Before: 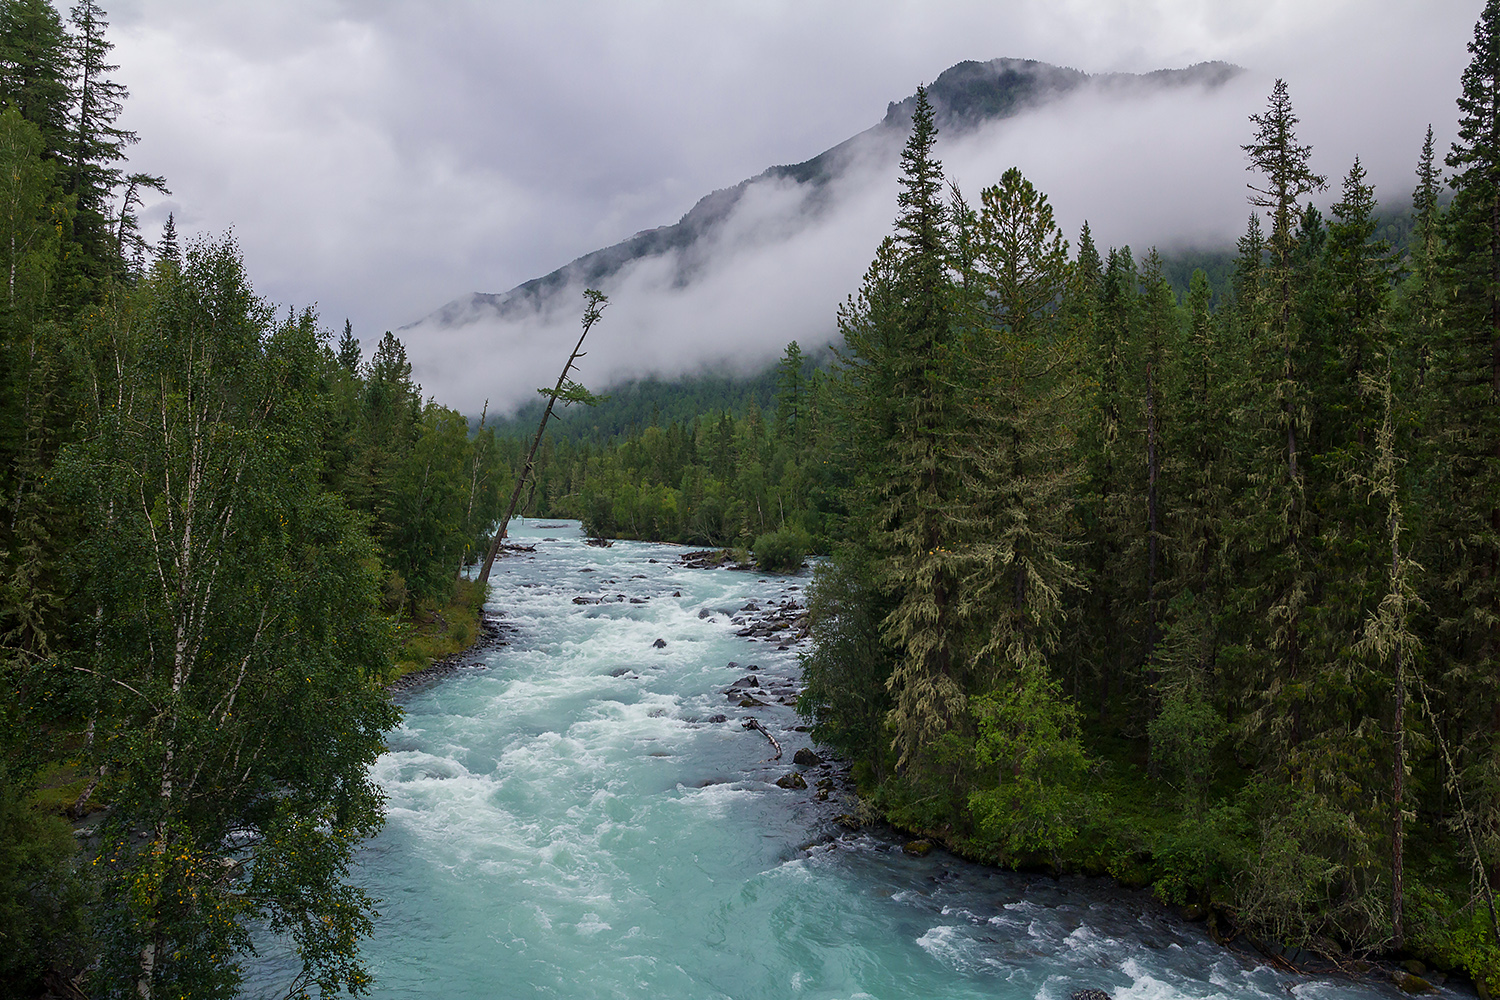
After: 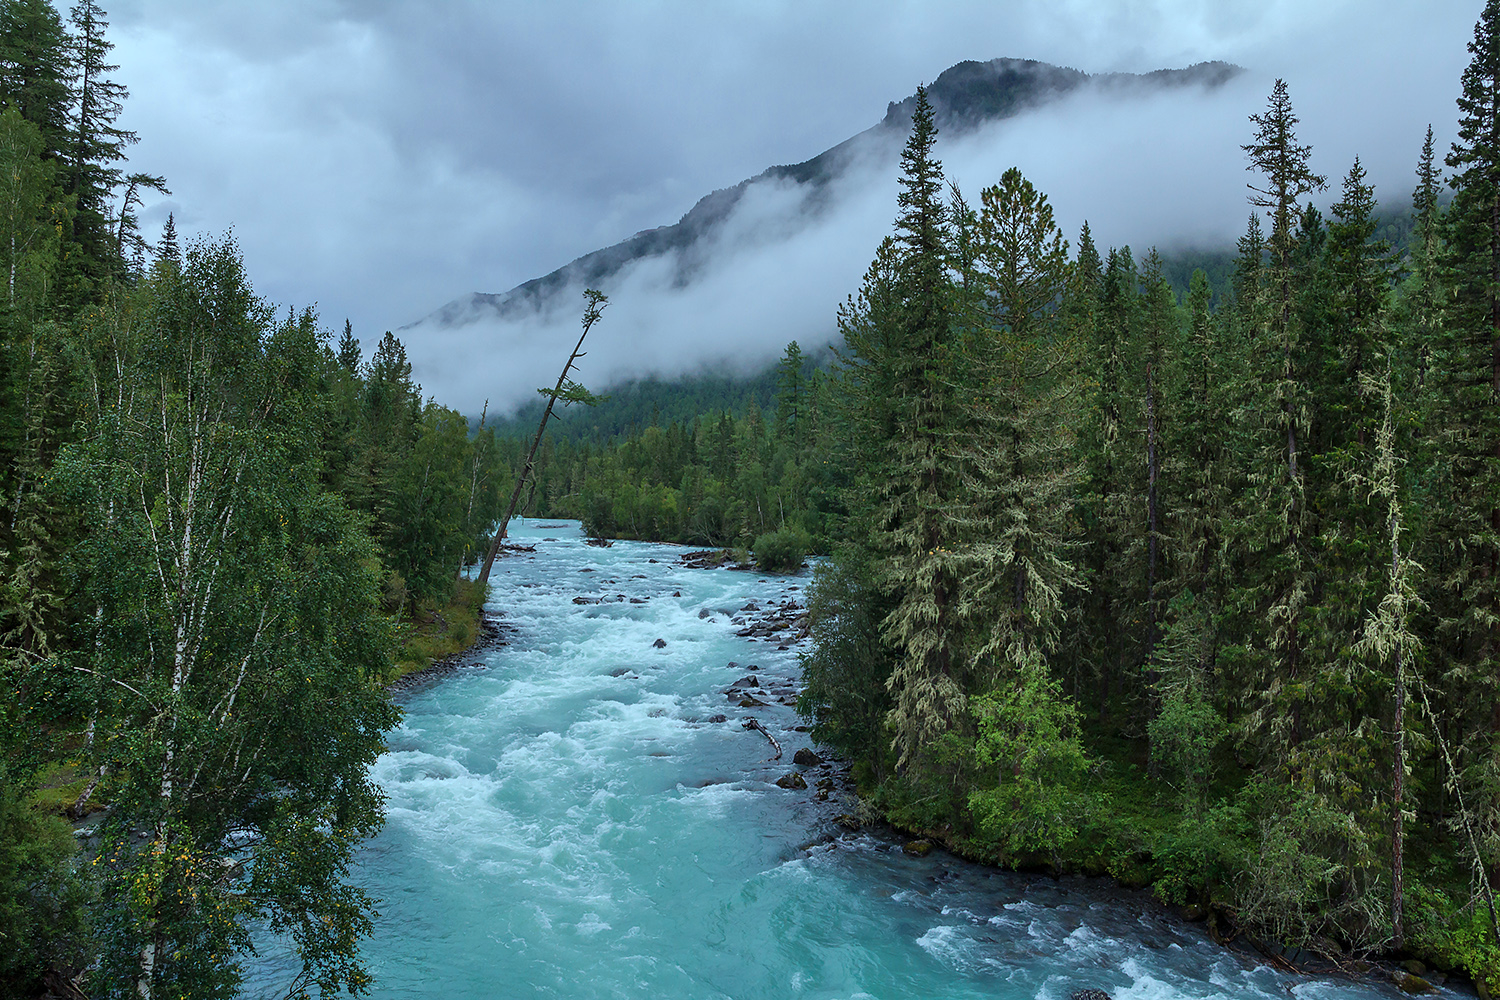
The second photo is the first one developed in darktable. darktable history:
color correction: highlights a* -11.71, highlights b* -15.58
shadows and highlights: low approximation 0.01, soften with gaussian
